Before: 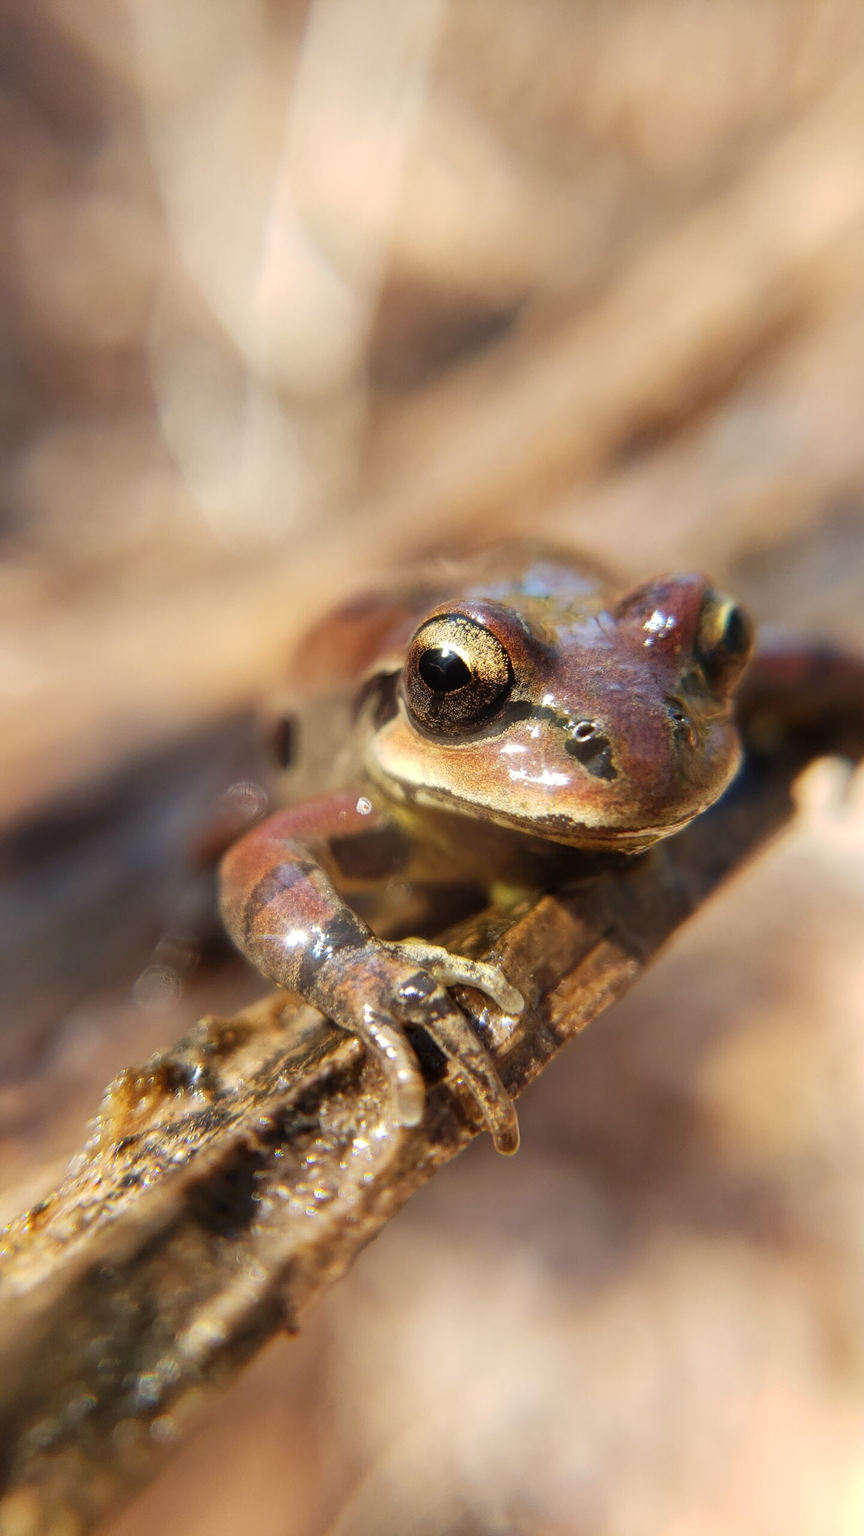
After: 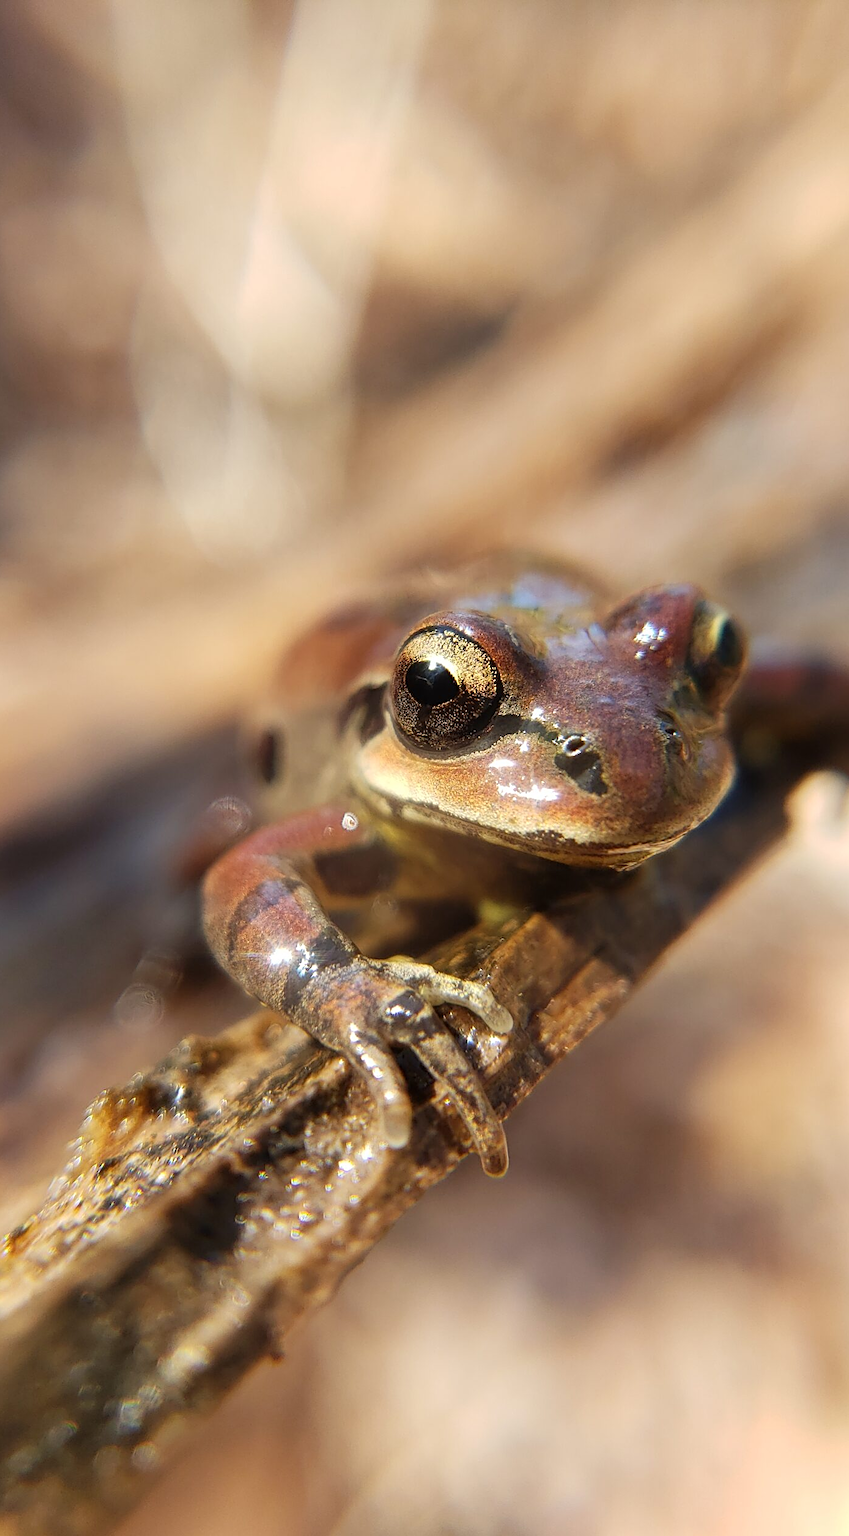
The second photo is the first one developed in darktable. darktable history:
sharpen: on, module defaults
crop and rotate: left 2.486%, right 1.032%, bottom 1.865%
